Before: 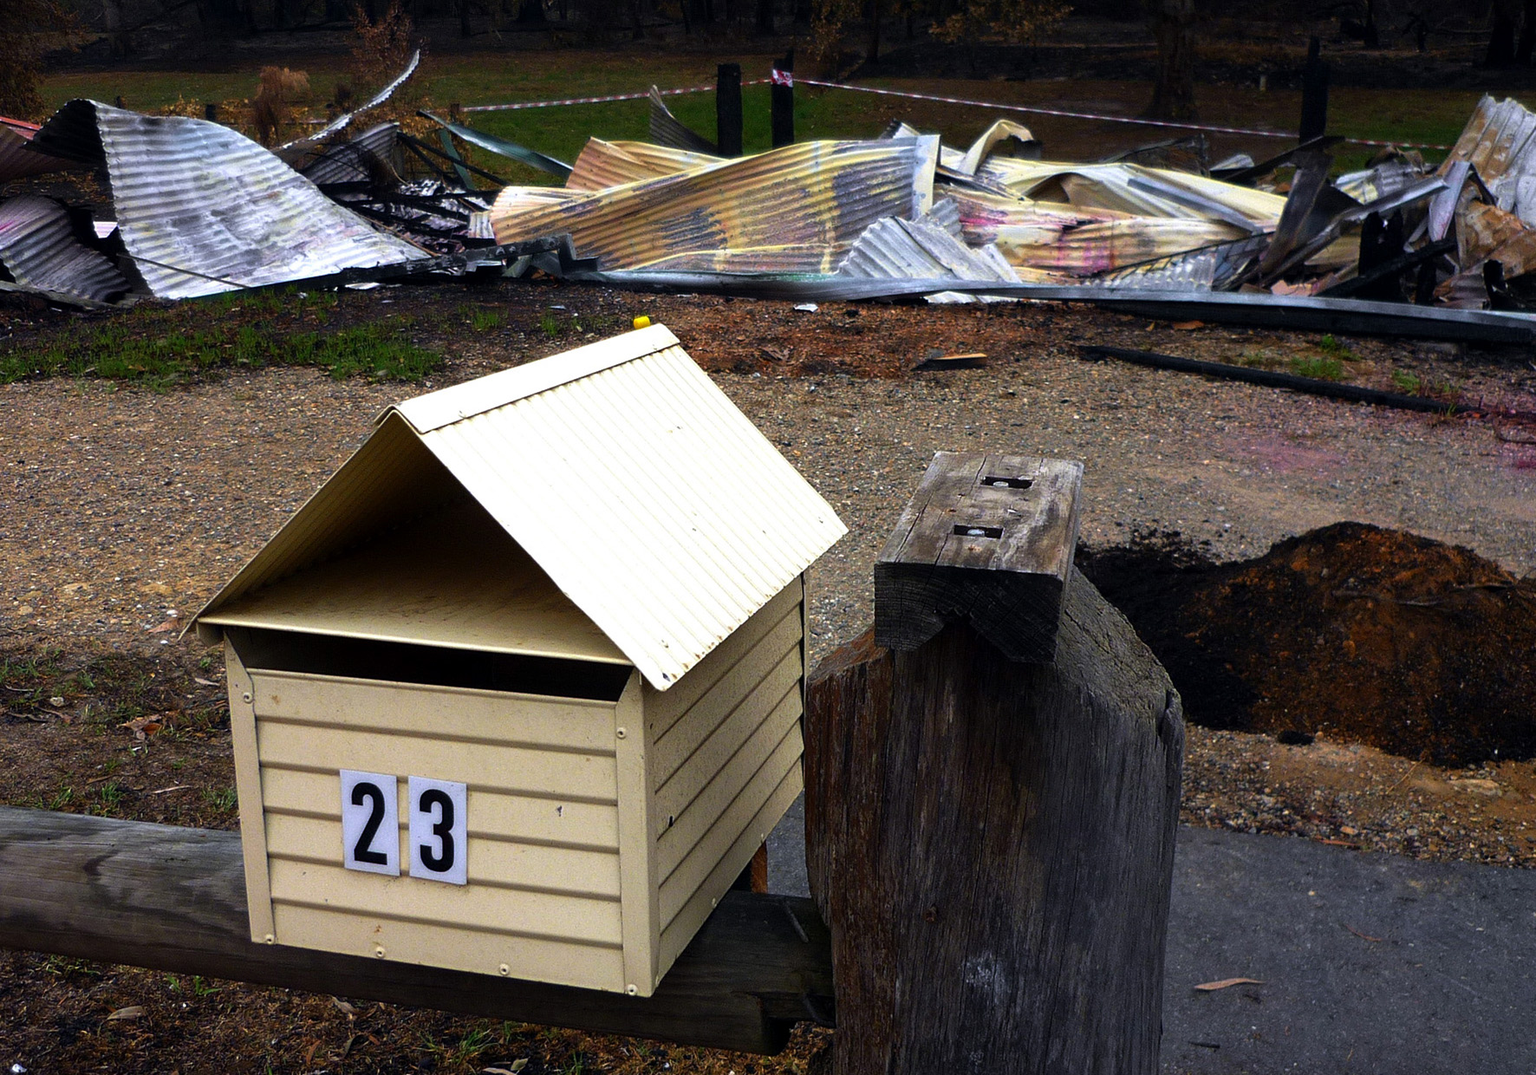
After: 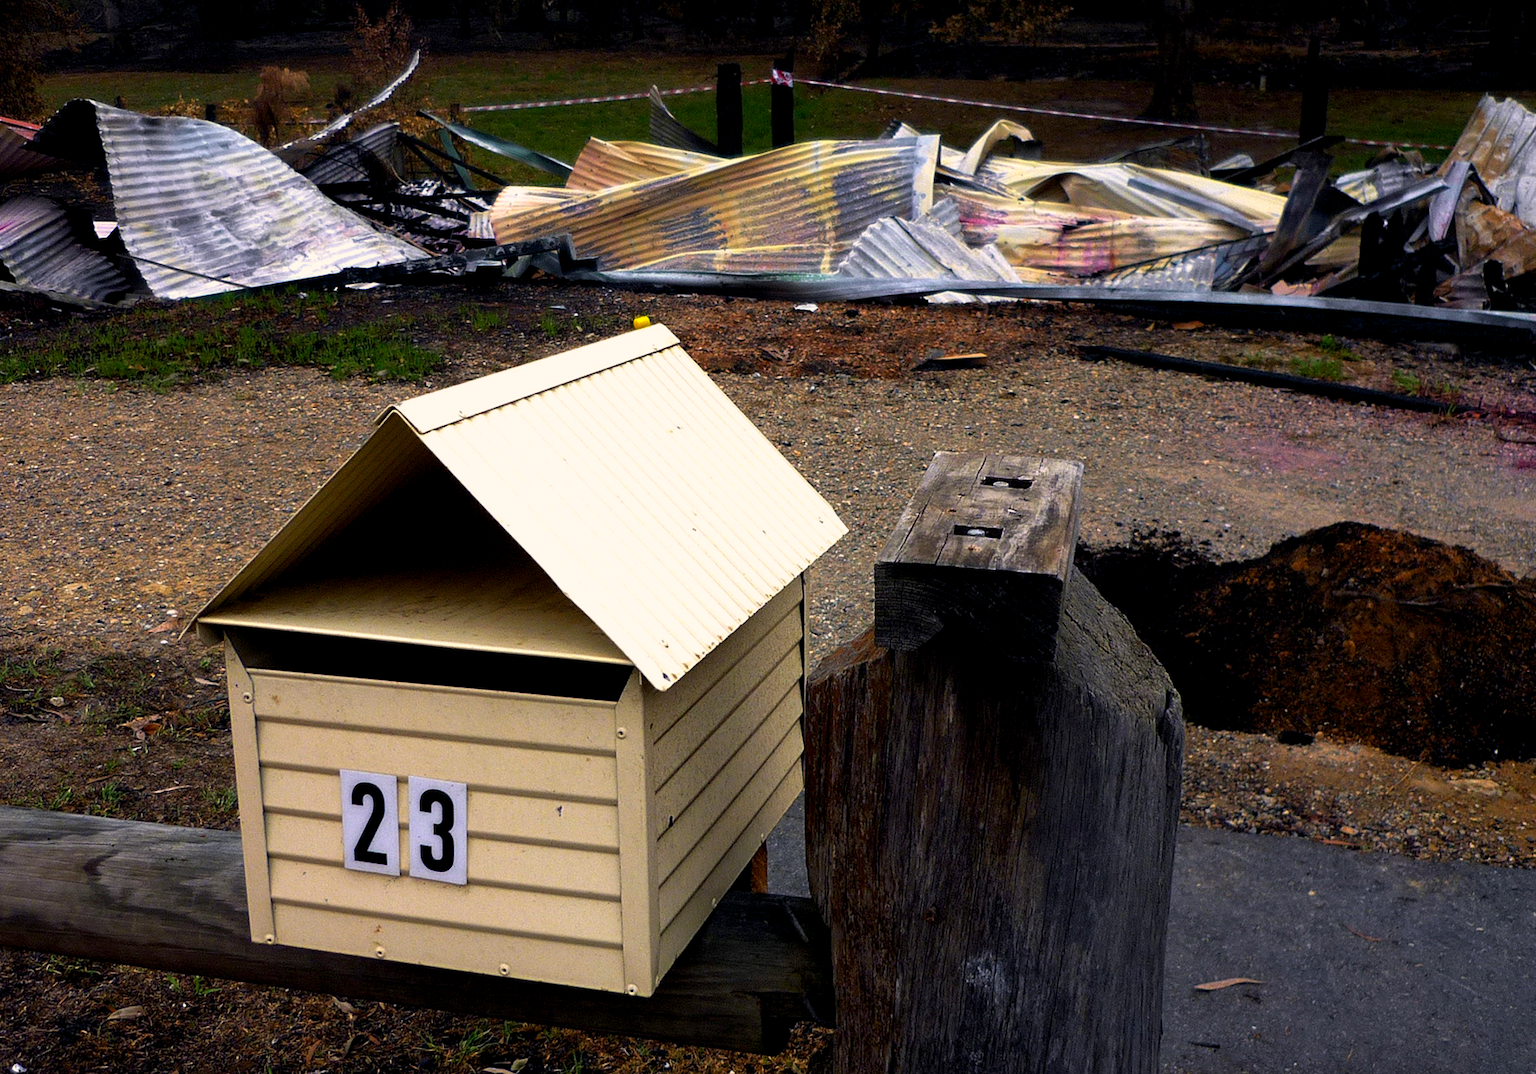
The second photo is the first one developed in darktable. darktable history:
color balance rgb: highlights gain › chroma 3.089%, highlights gain › hue 60.2°, global offset › luminance -0.484%, linear chroma grading › global chroma 0.496%, perceptual saturation grading › global saturation 3.732%
